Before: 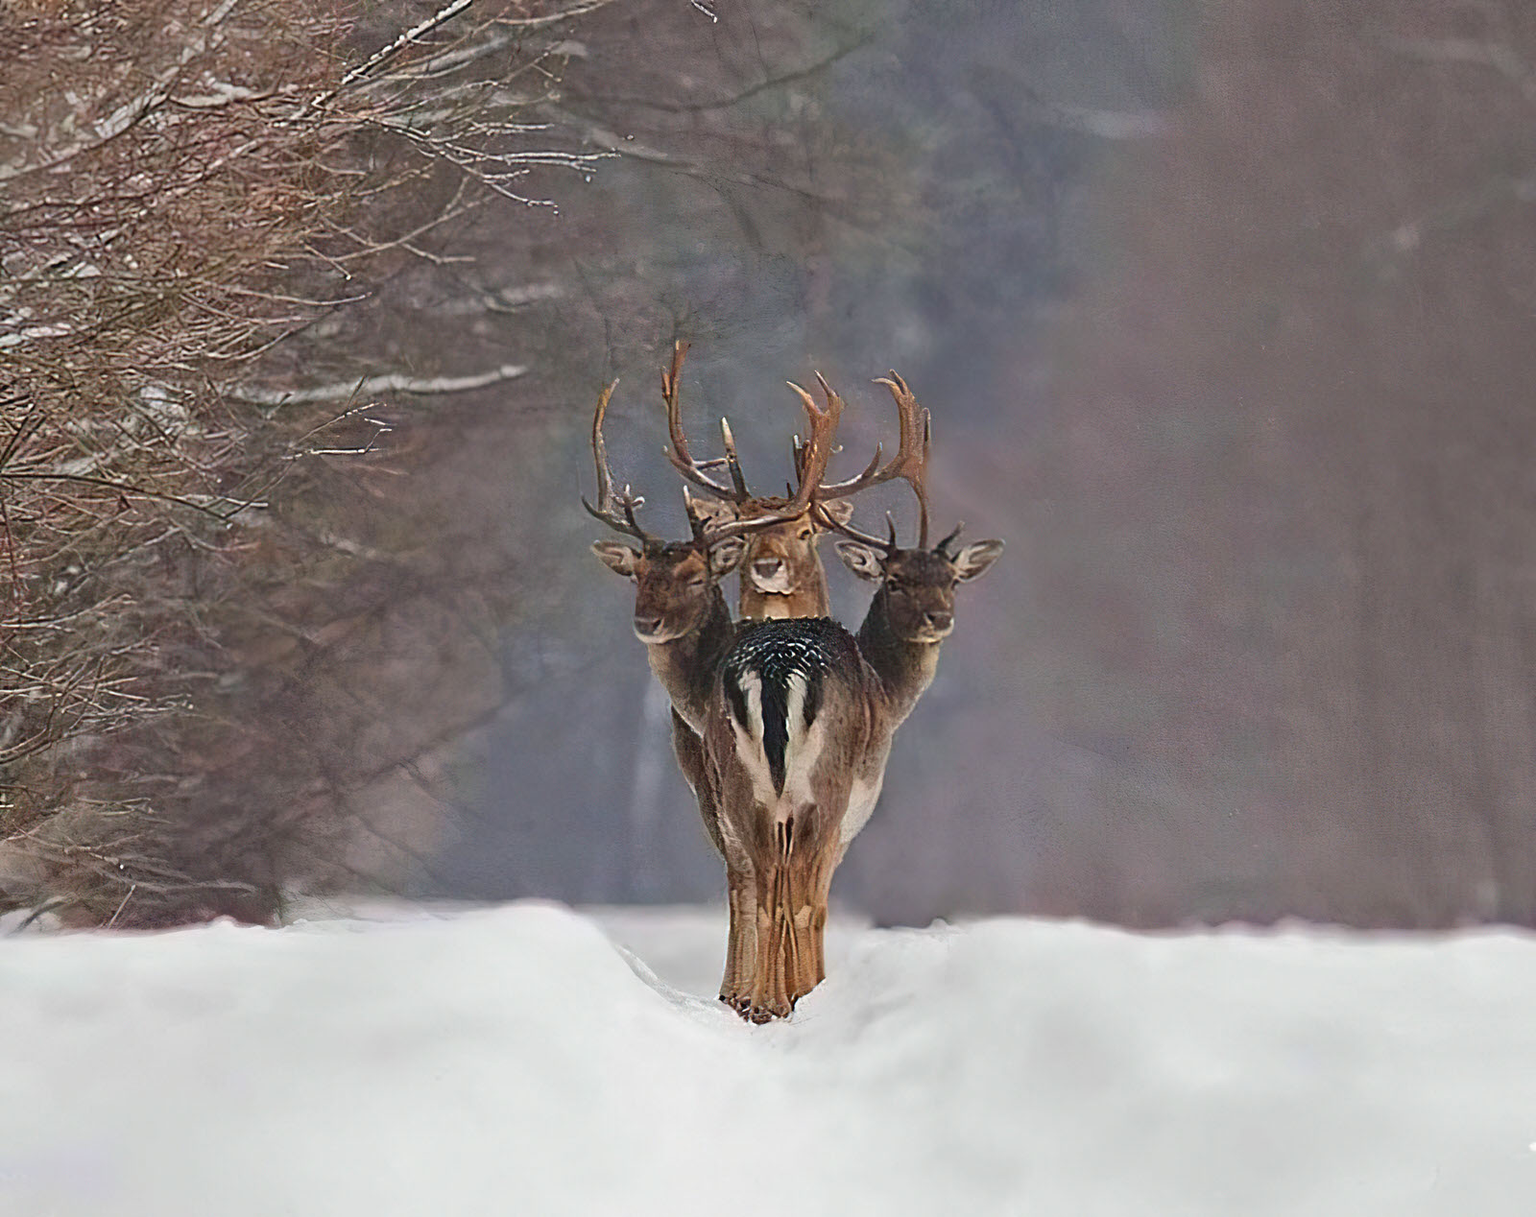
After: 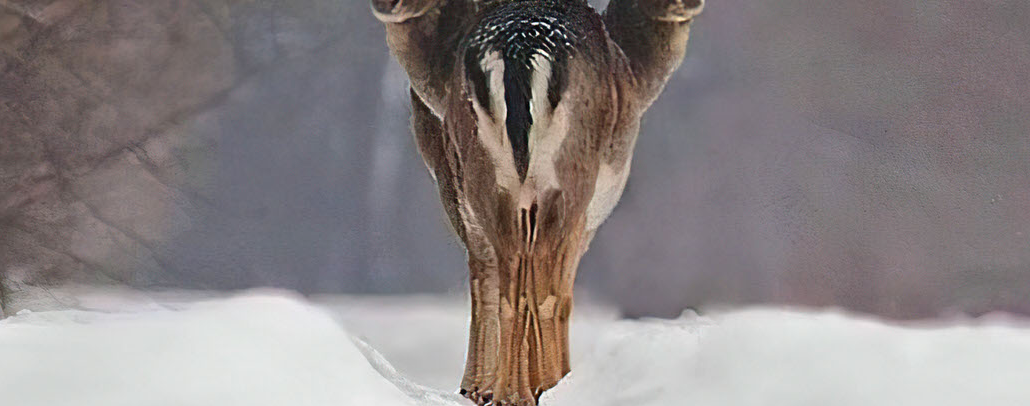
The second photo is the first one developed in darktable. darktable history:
crop: left 18.091%, top 51.13%, right 17.525%, bottom 16.85%
tone equalizer: on, module defaults
